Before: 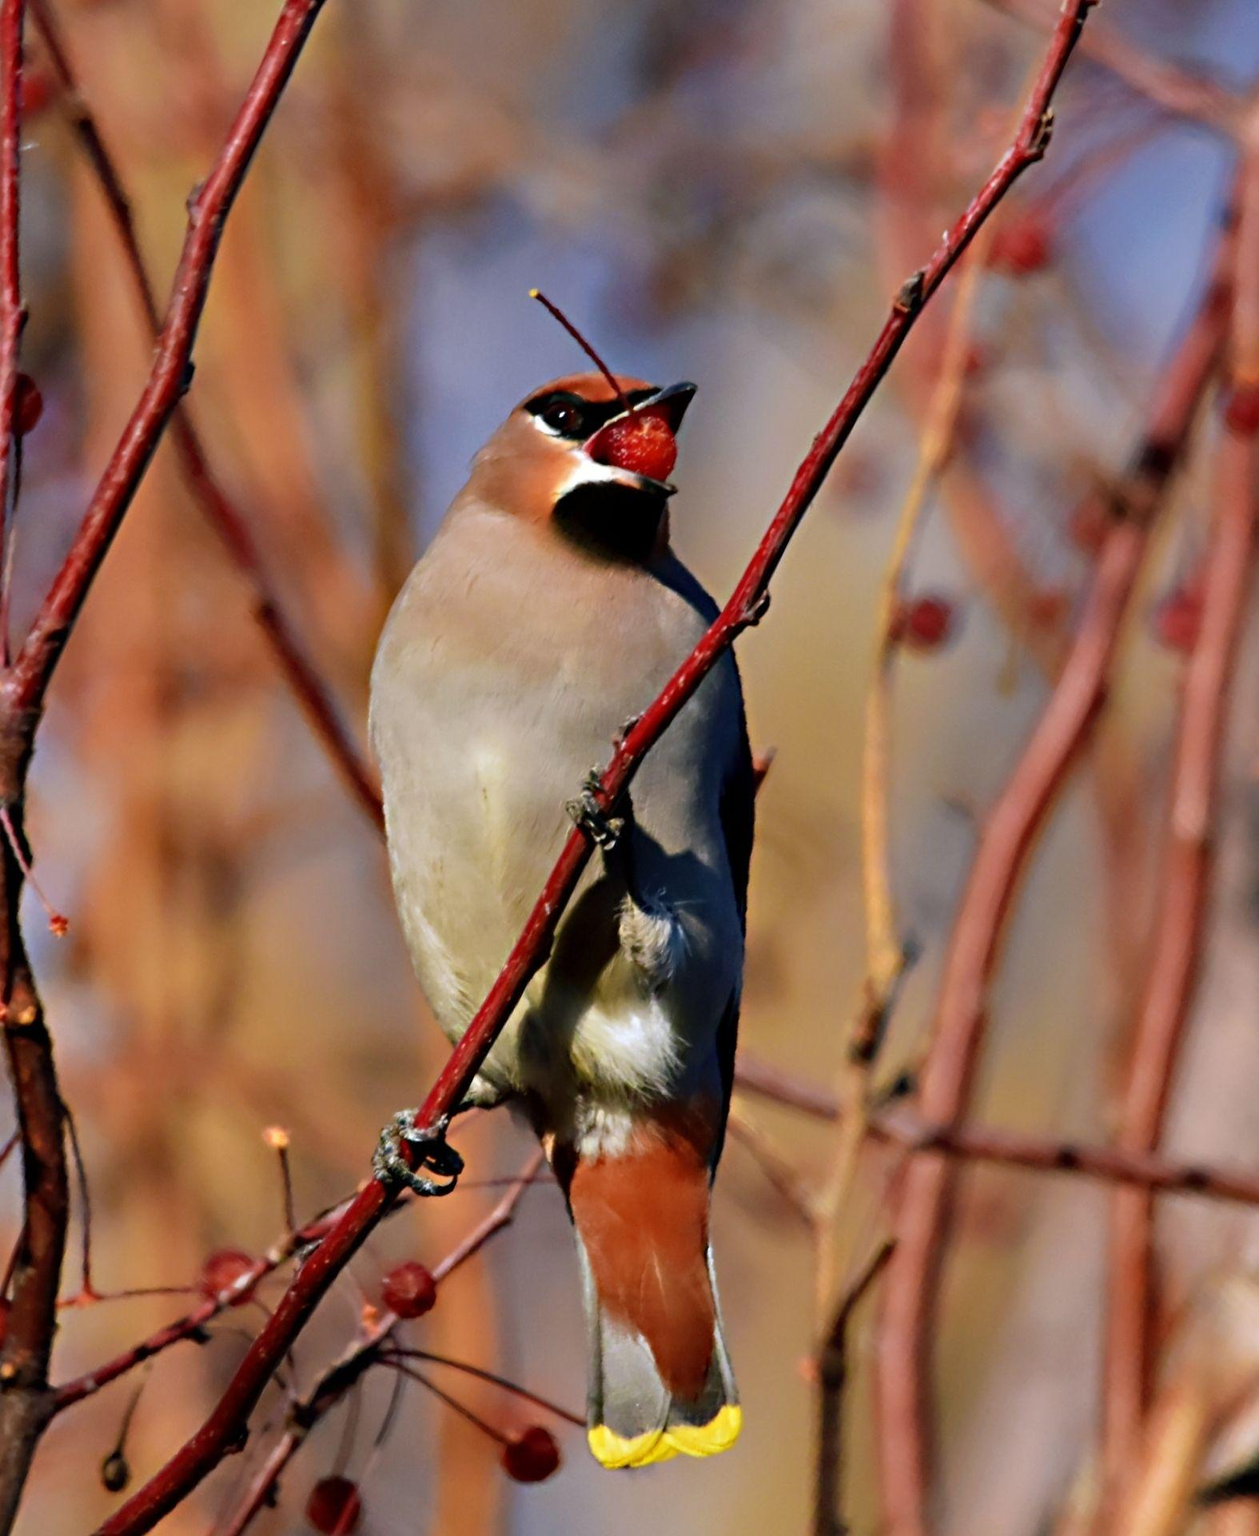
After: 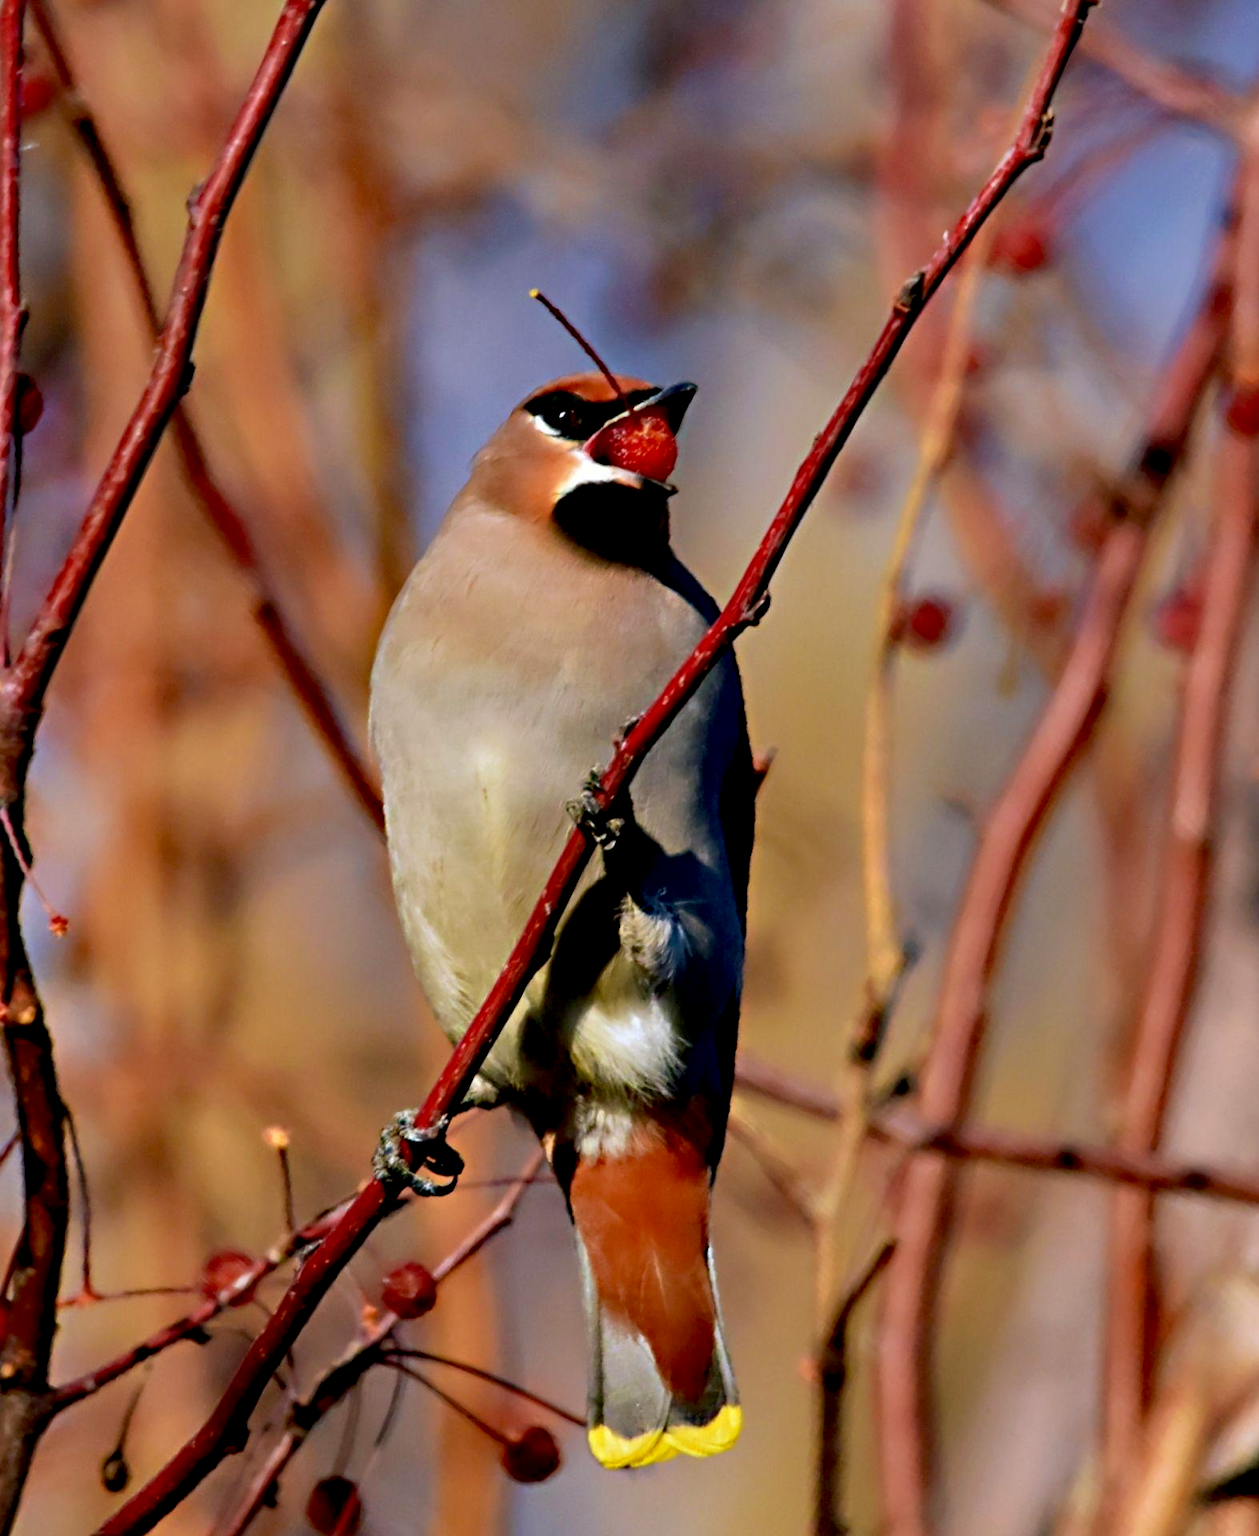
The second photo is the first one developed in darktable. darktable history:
exposure: black level correction 0.012, compensate exposure bias true, compensate highlight preservation false
velvia: strength 14.97%
